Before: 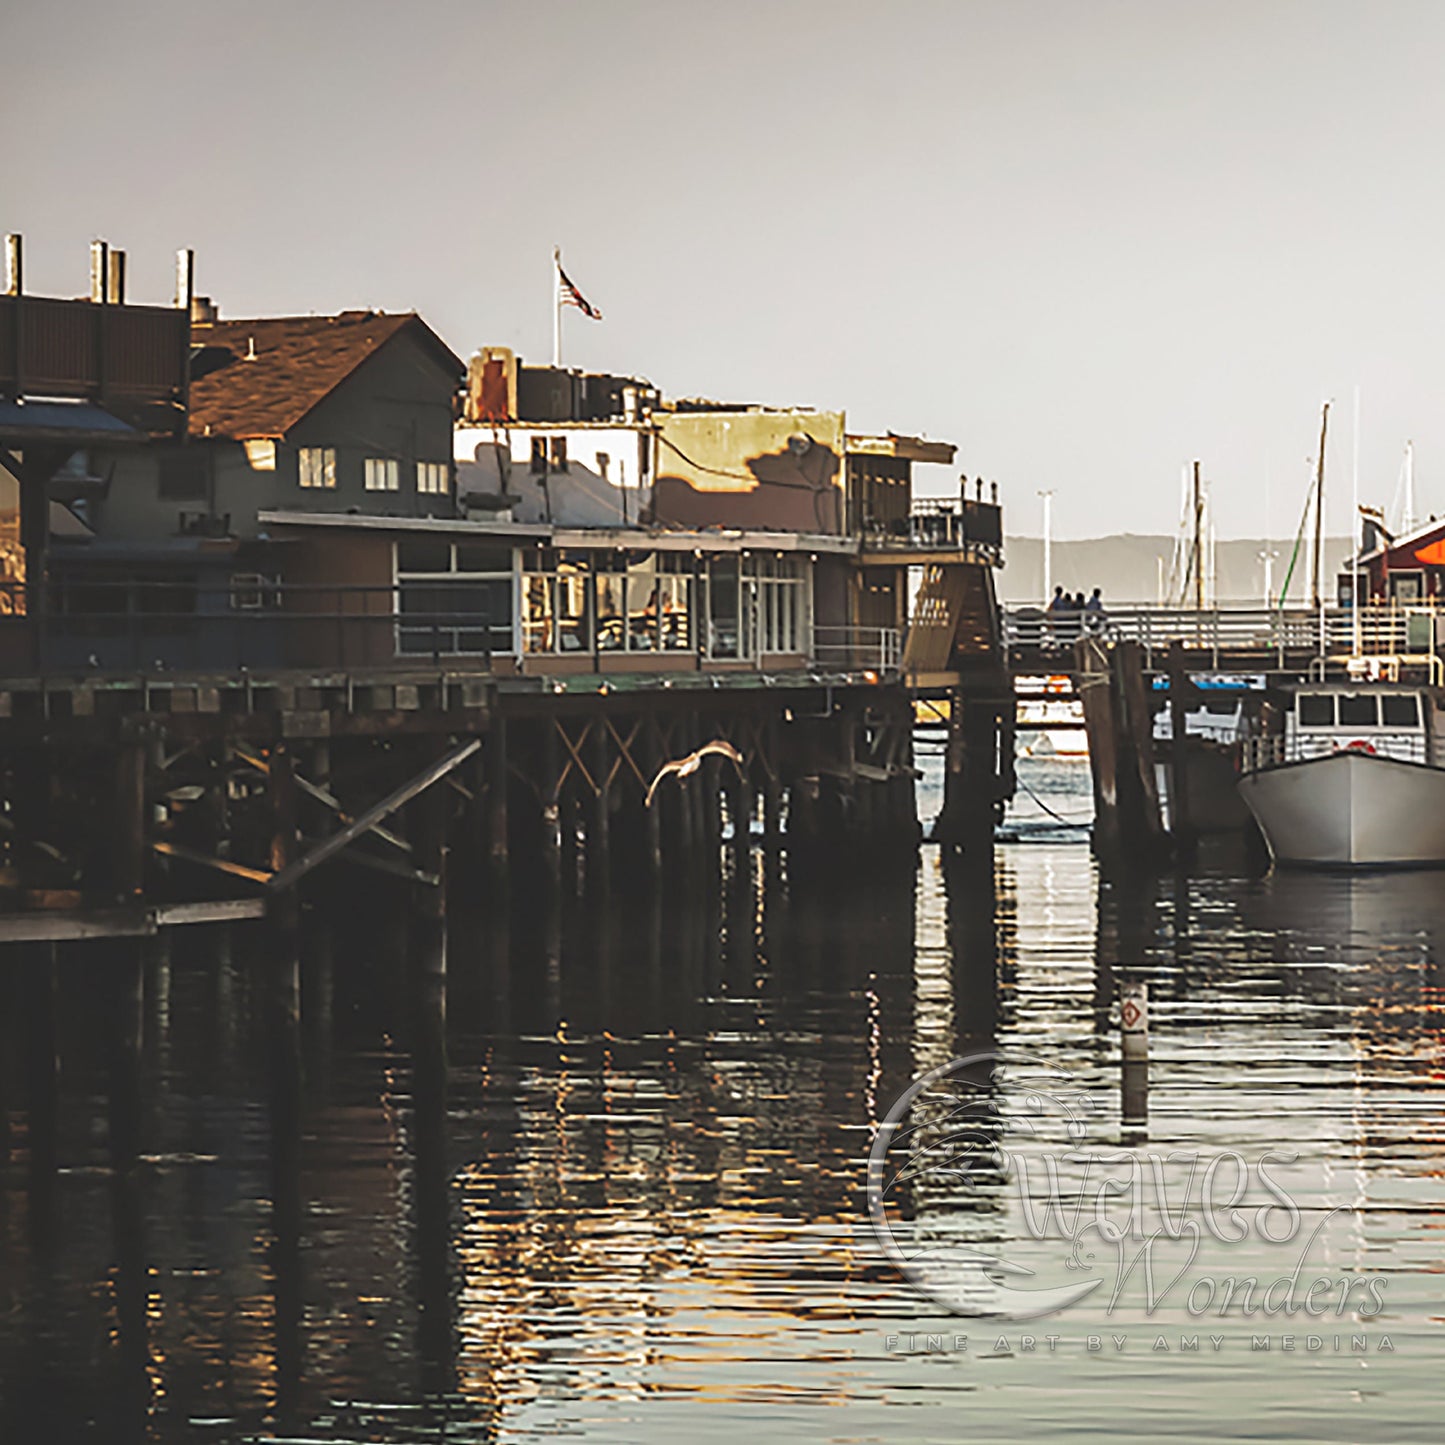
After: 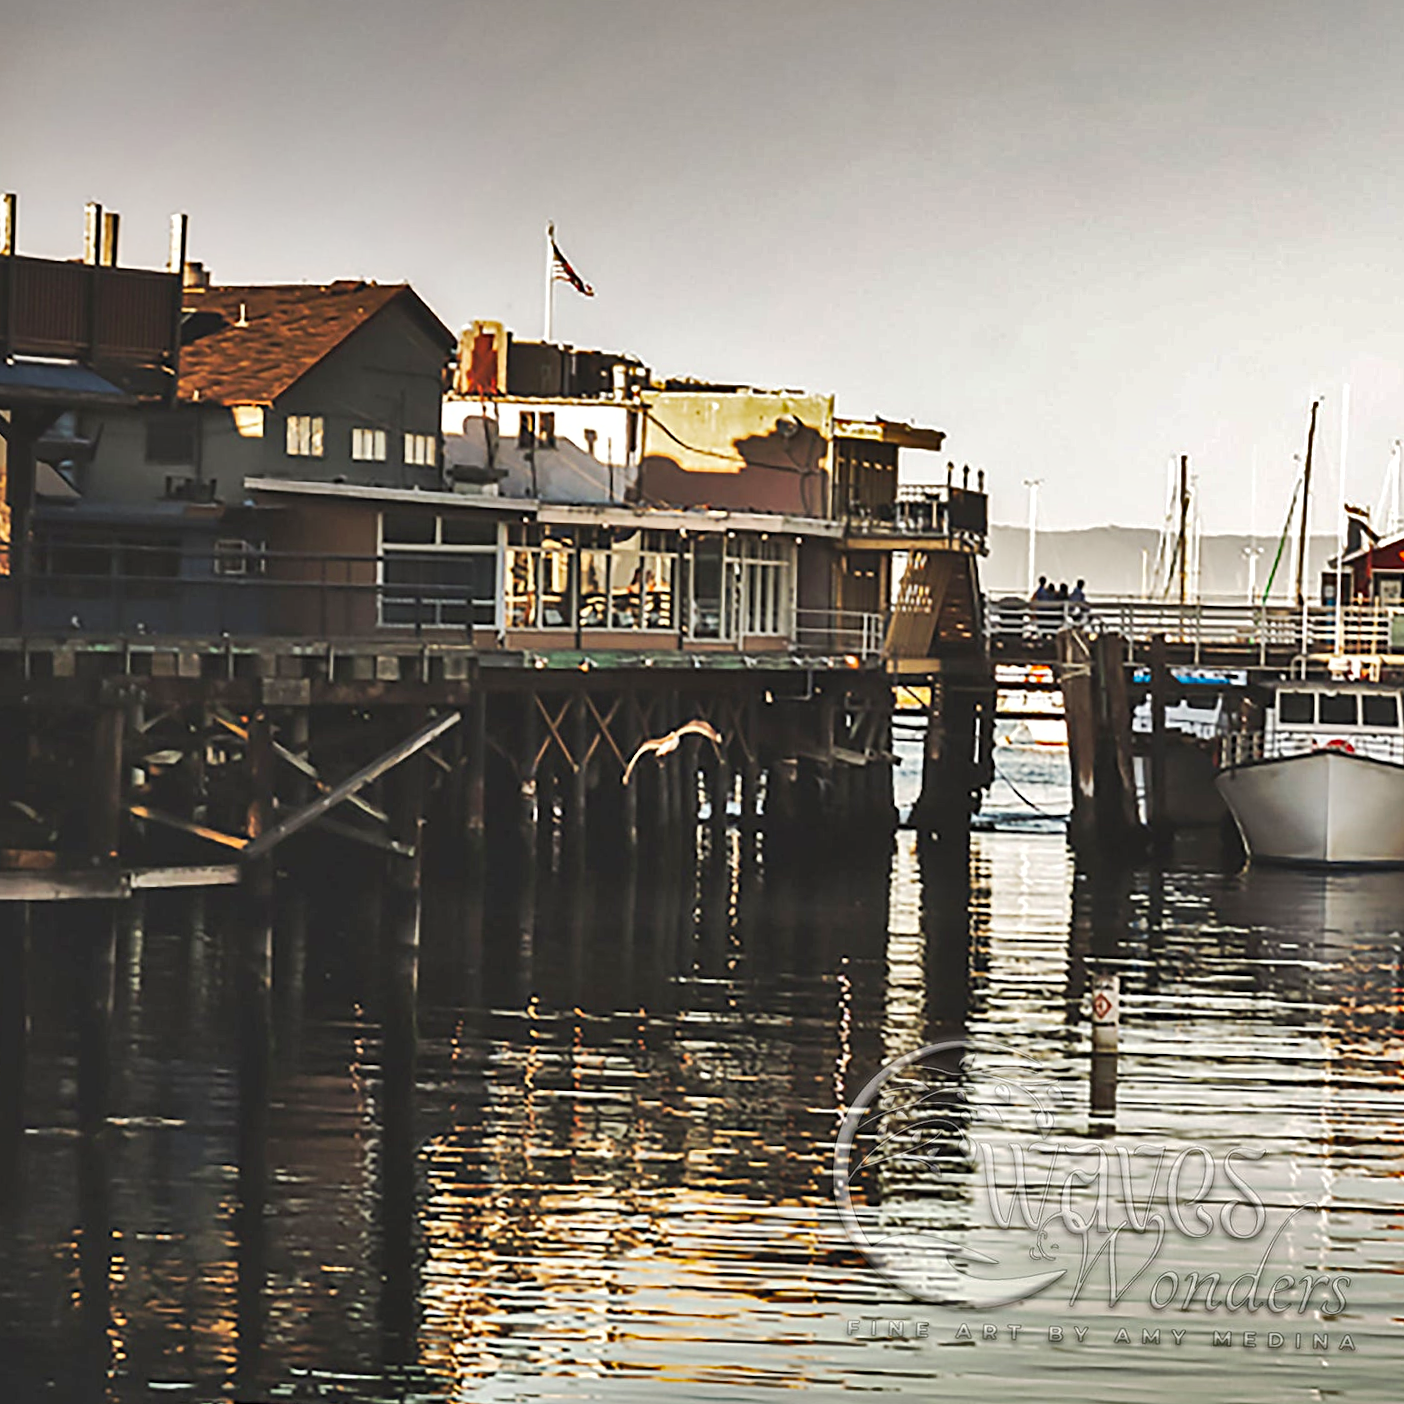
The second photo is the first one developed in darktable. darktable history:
exposure: black level correction 0.005, exposure 0.286 EV, compensate highlight preservation false
crop and rotate: angle -1.69°
tone curve: curves: ch0 [(0, 0) (0.003, 0.005) (0.011, 0.011) (0.025, 0.022) (0.044, 0.035) (0.069, 0.051) (0.1, 0.073) (0.136, 0.106) (0.177, 0.147) (0.224, 0.195) (0.277, 0.253) (0.335, 0.315) (0.399, 0.388) (0.468, 0.488) (0.543, 0.586) (0.623, 0.685) (0.709, 0.764) (0.801, 0.838) (0.898, 0.908) (1, 1)], preserve colors none
shadows and highlights: radius 108.52, shadows 40.68, highlights -72.88, low approximation 0.01, soften with gaussian
